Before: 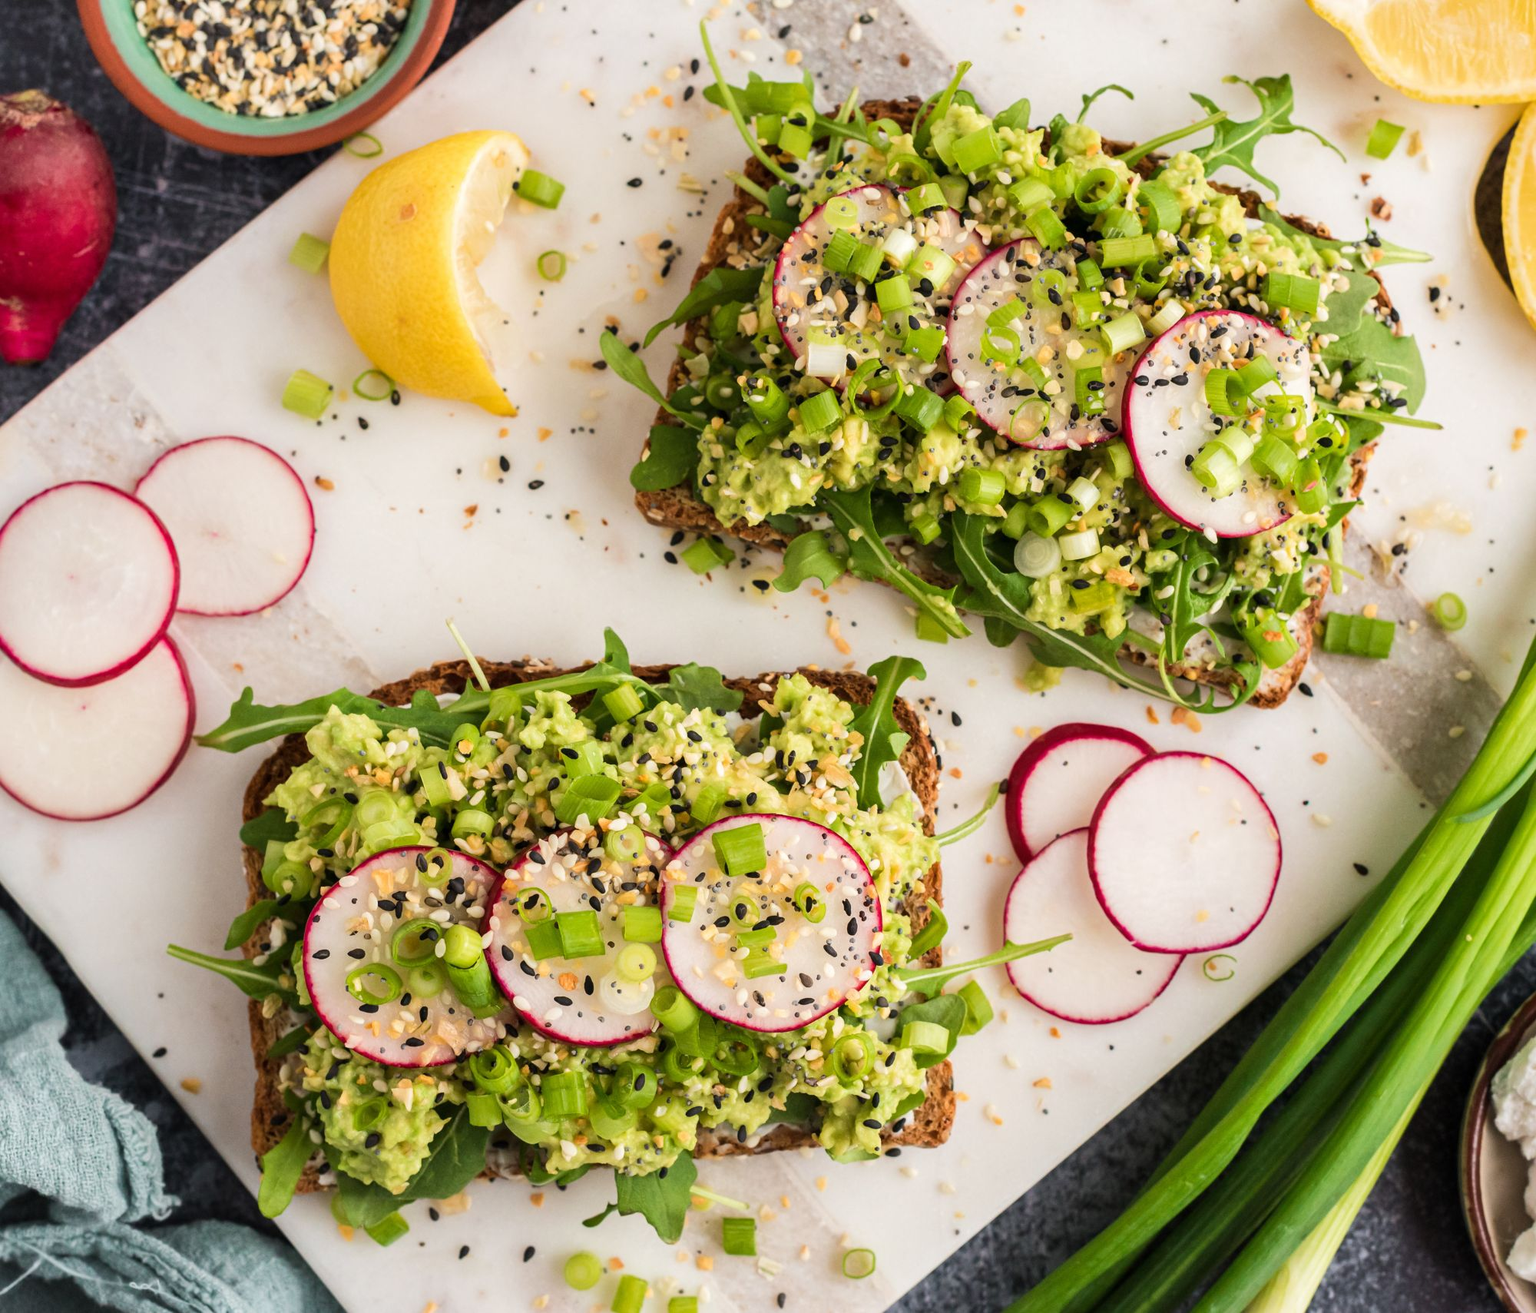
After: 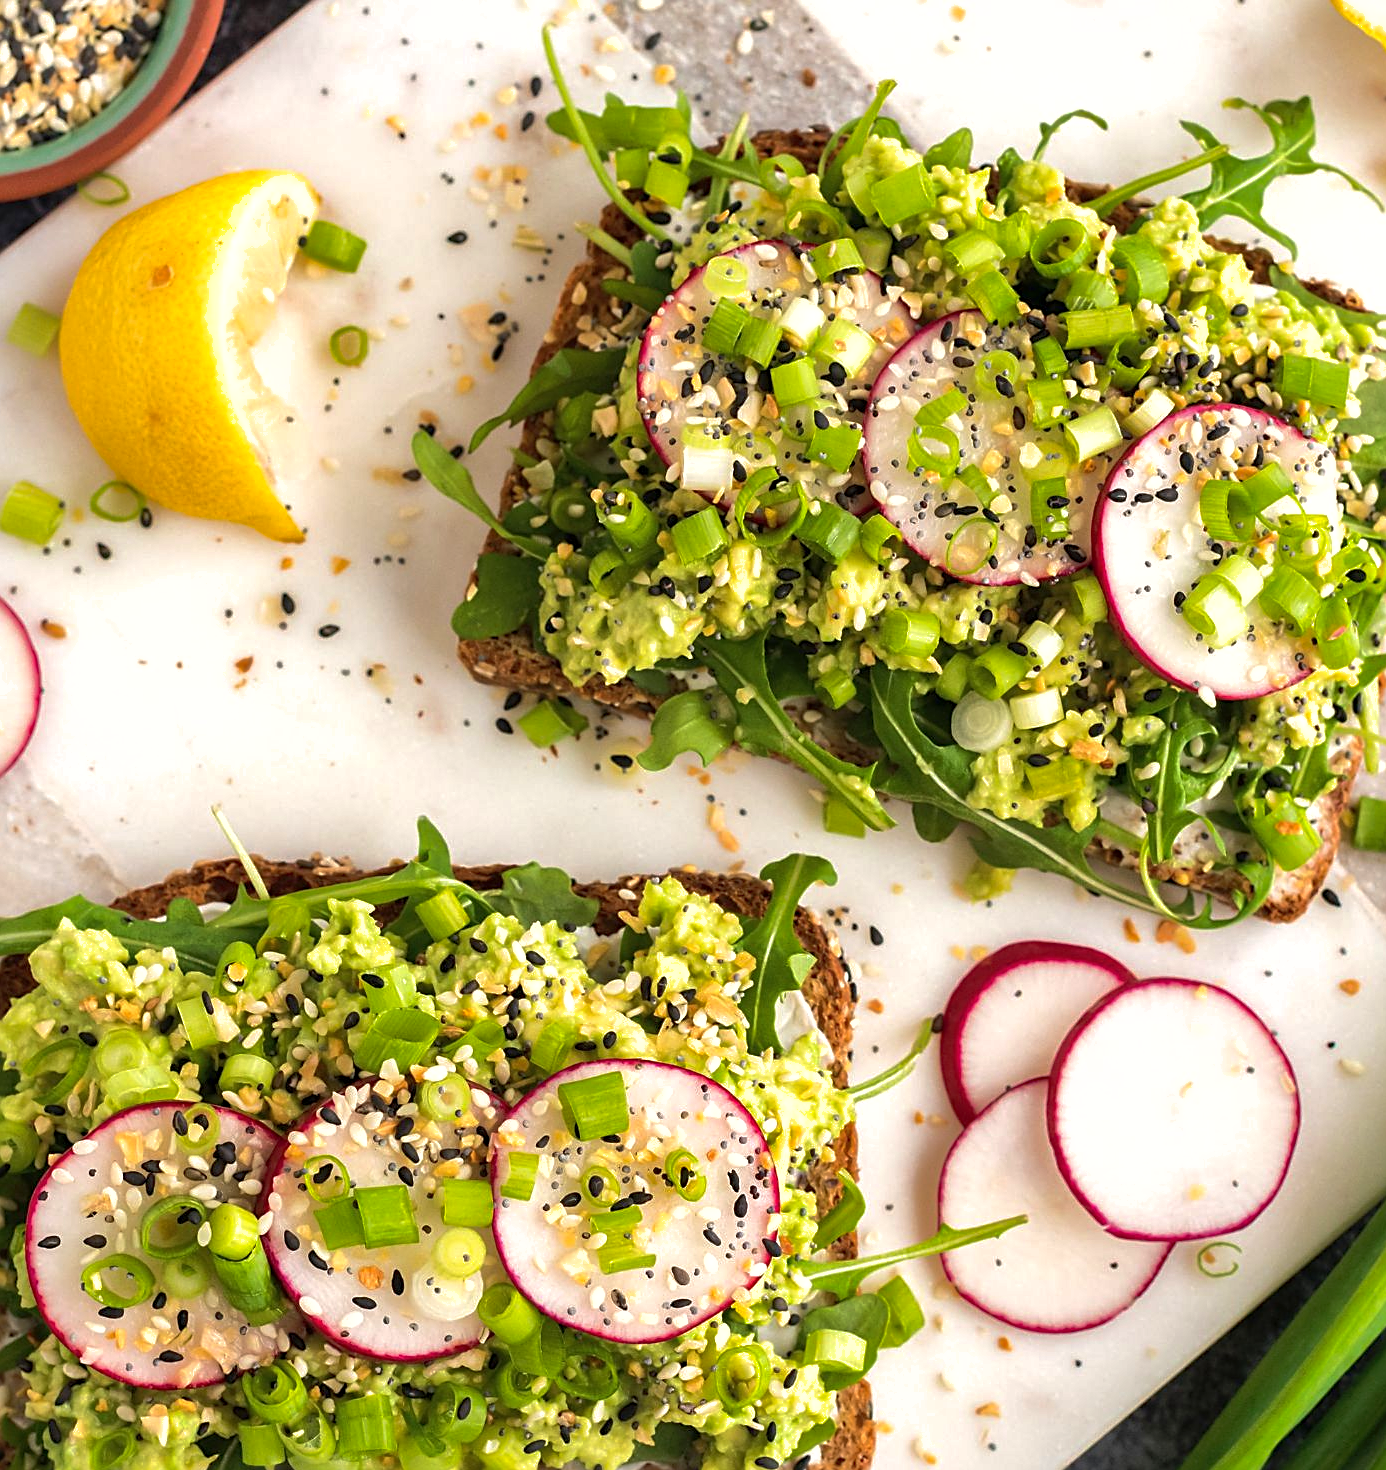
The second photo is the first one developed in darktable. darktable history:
sharpen: on, module defaults
tone equalizer: -8 EV -0.417 EV, -7 EV -0.389 EV, -6 EV -0.333 EV, -5 EV -0.222 EV, -3 EV 0.222 EV, -2 EV 0.333 EV, -1 EV 0.389 EV, +0 EV 0.417 EV, edges refinement/feathering 500, mask exposure compensation -1.57 EV, preserve details no
crop: left 18.479%, right 12.2%, bottom 13.971%
shadows and highlights: on, module defaults
